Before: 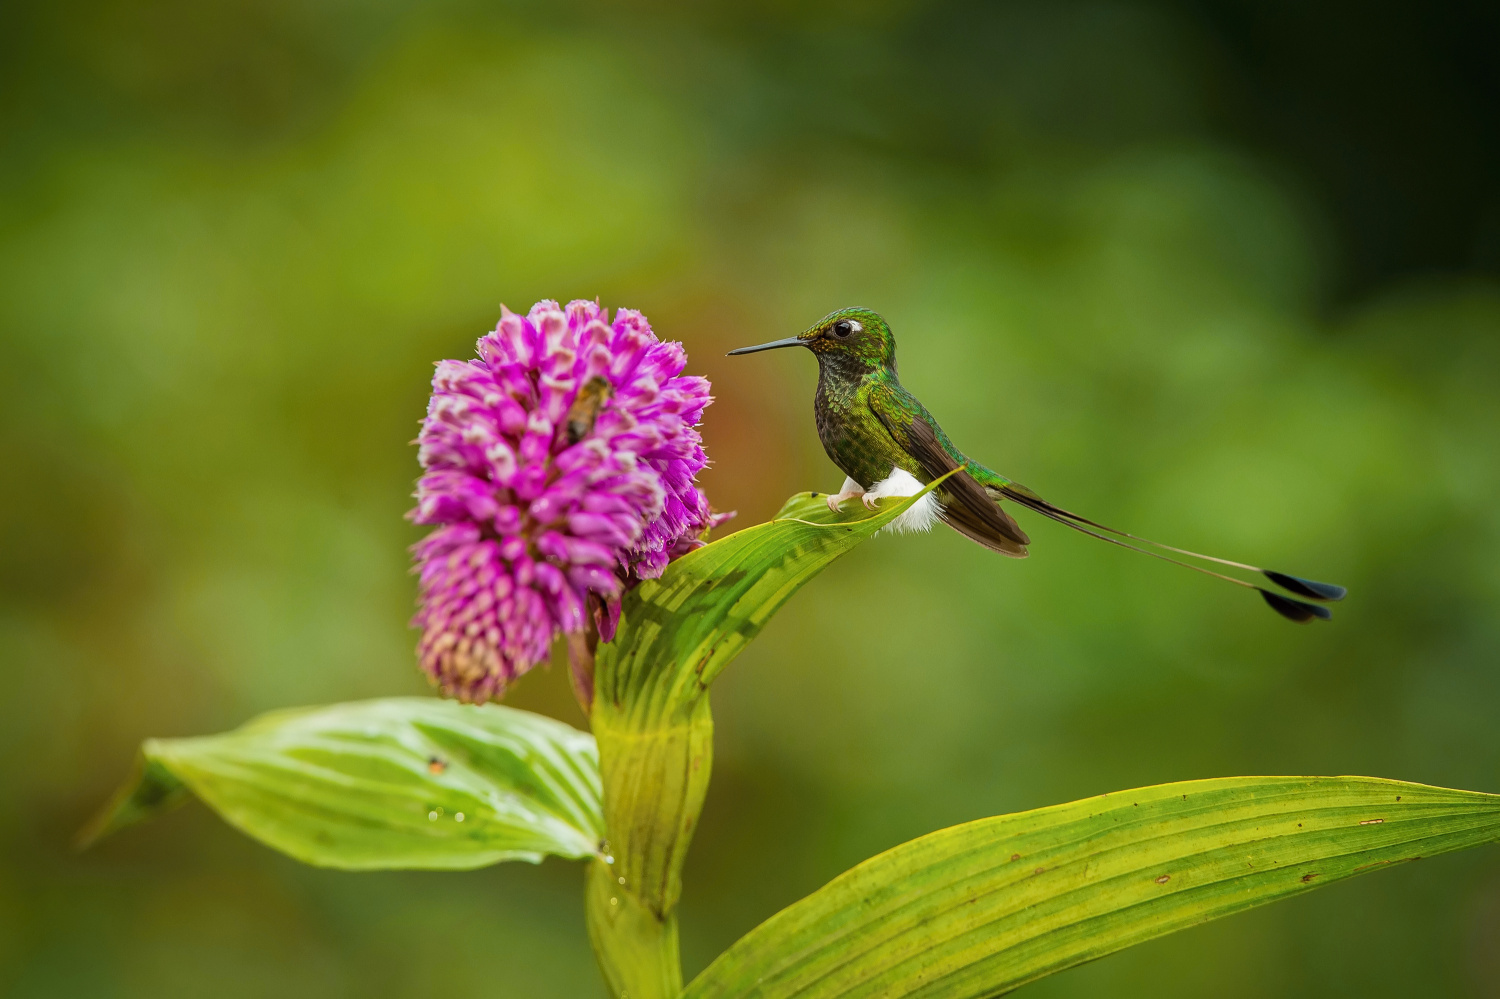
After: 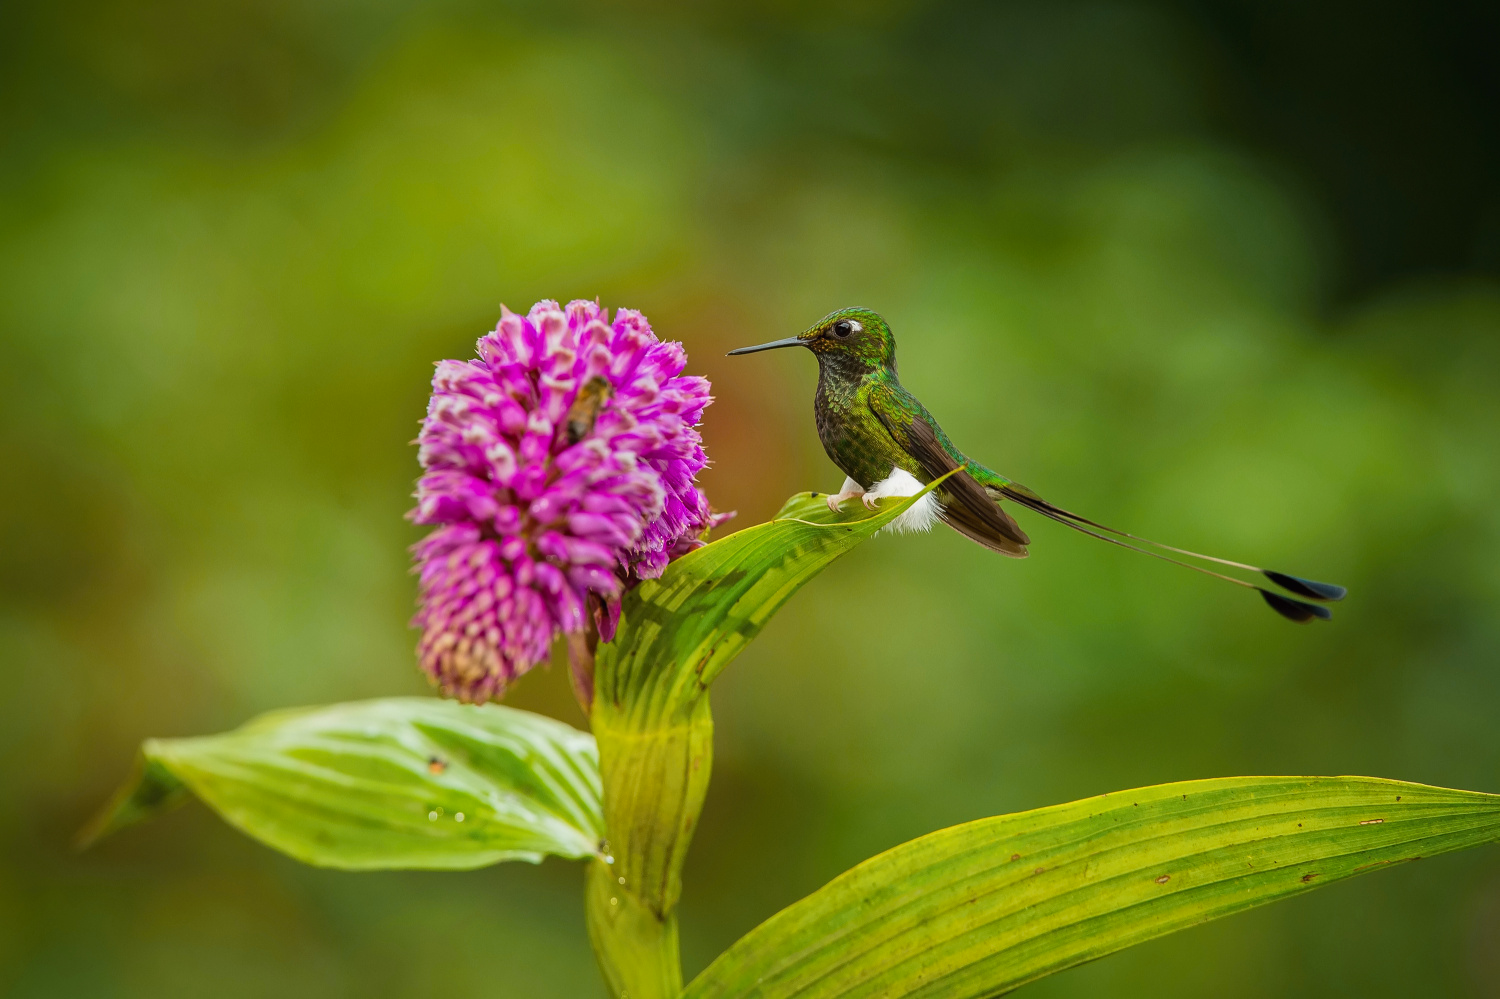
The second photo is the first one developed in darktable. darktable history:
contrast brightness saturation: contrast -0.015, brightness -0.009, saturation 0.03
